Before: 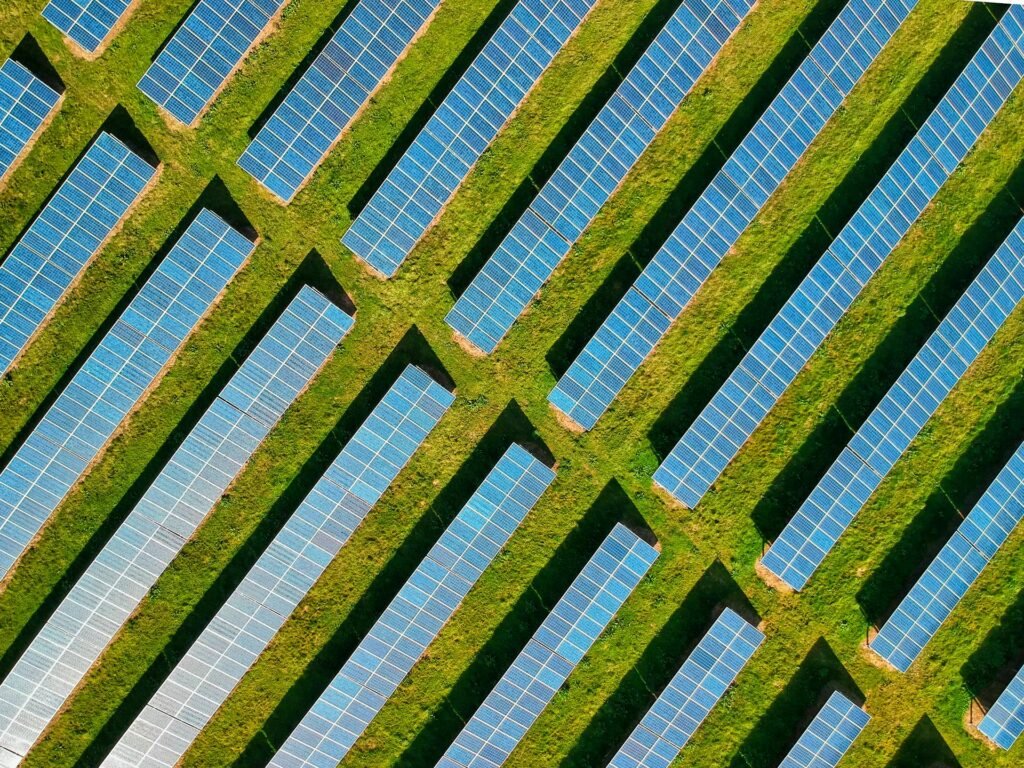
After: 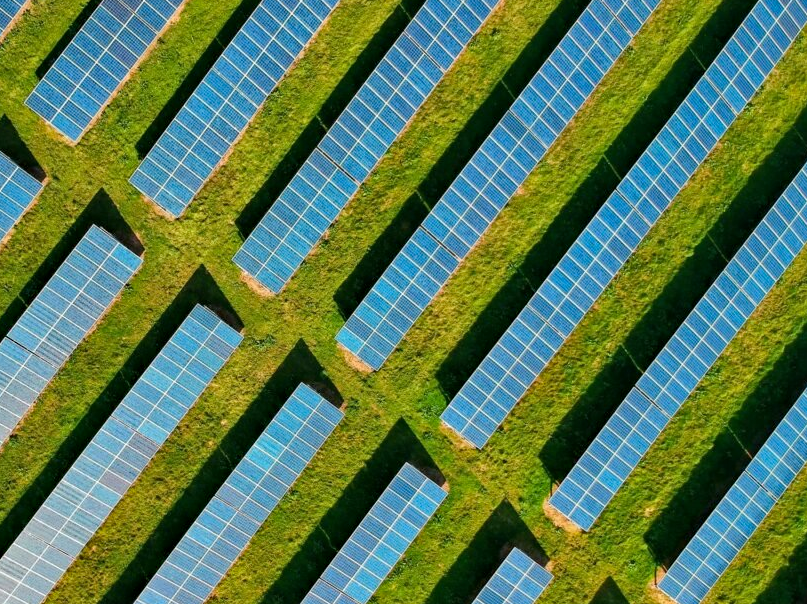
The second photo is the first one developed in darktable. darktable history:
haze removal: compatibility mode true, adaptive false
crop and rotate: left 20.74%, top 7.912%, right 0.375%, bottom 13.378%
